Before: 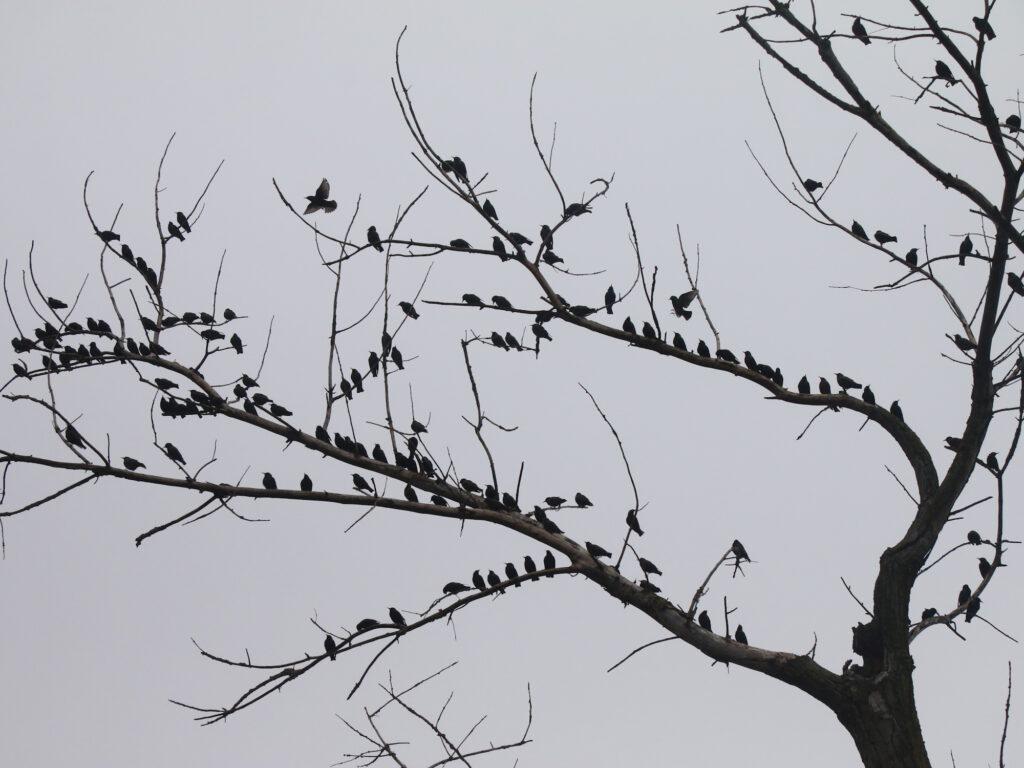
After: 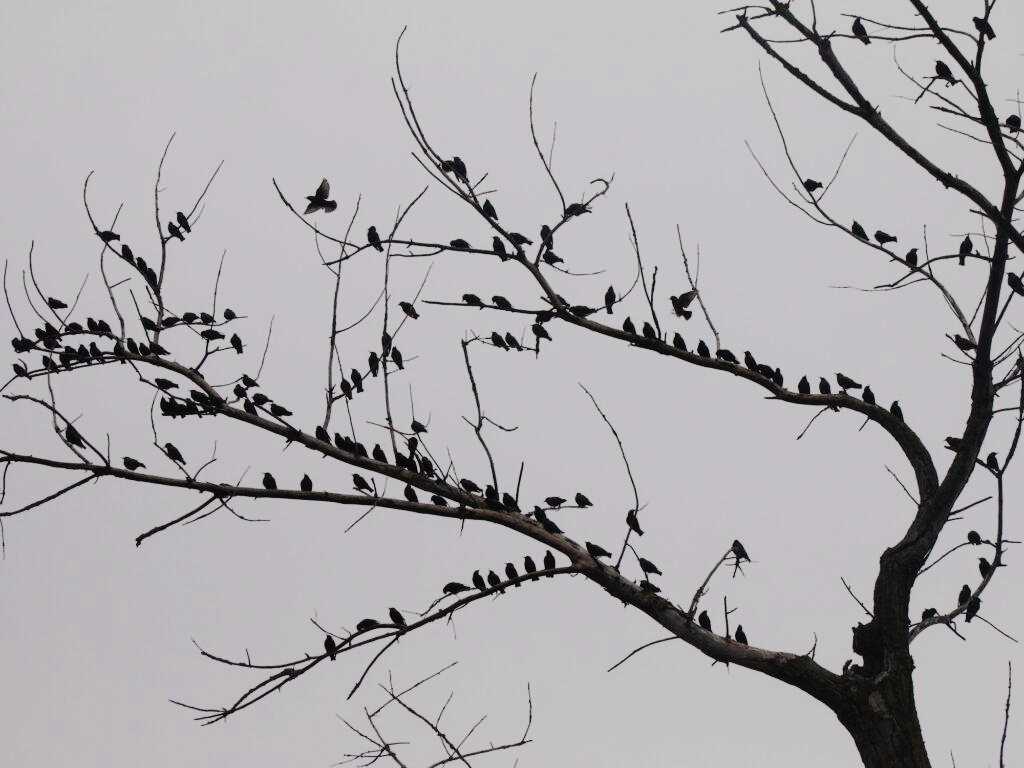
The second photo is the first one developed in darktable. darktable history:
filmic rgb: black relative exposure -7.65 EV, white relative exposure 4.56 EV, hardness 3.61
color balance rgb: shadows lift › chroma 1%, shadows lift › hue 28.8°, power › hue 60°, highlights gain › chroma 1%, highlights gain › hue 60°, global offset › luminance 0.25%, perceptual saturation grading › highlights -20%, perceptual saturation grading › shadows 20%, perceptual brilliance grading › highlights 10%, perceptual brilliance grading › shadows -5%, global vibrance 19.67%
